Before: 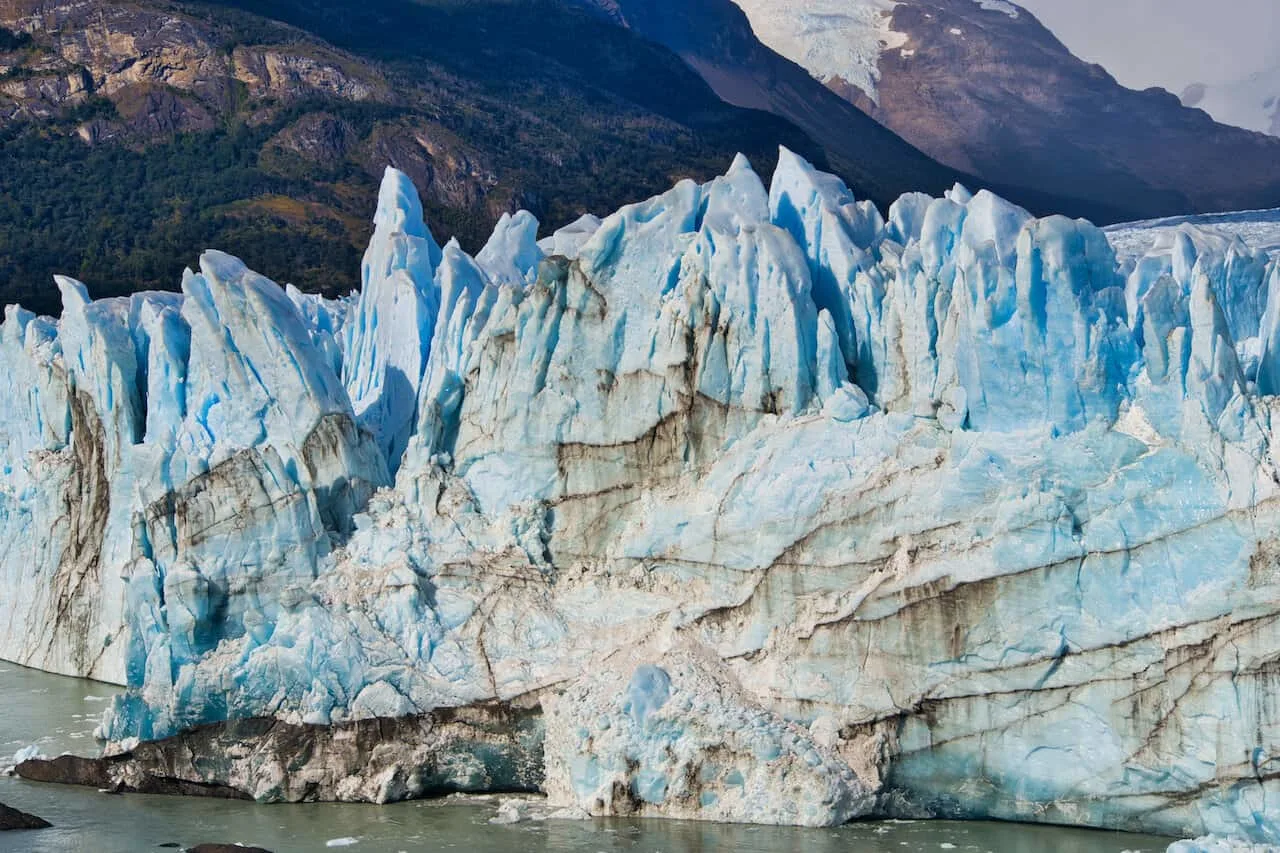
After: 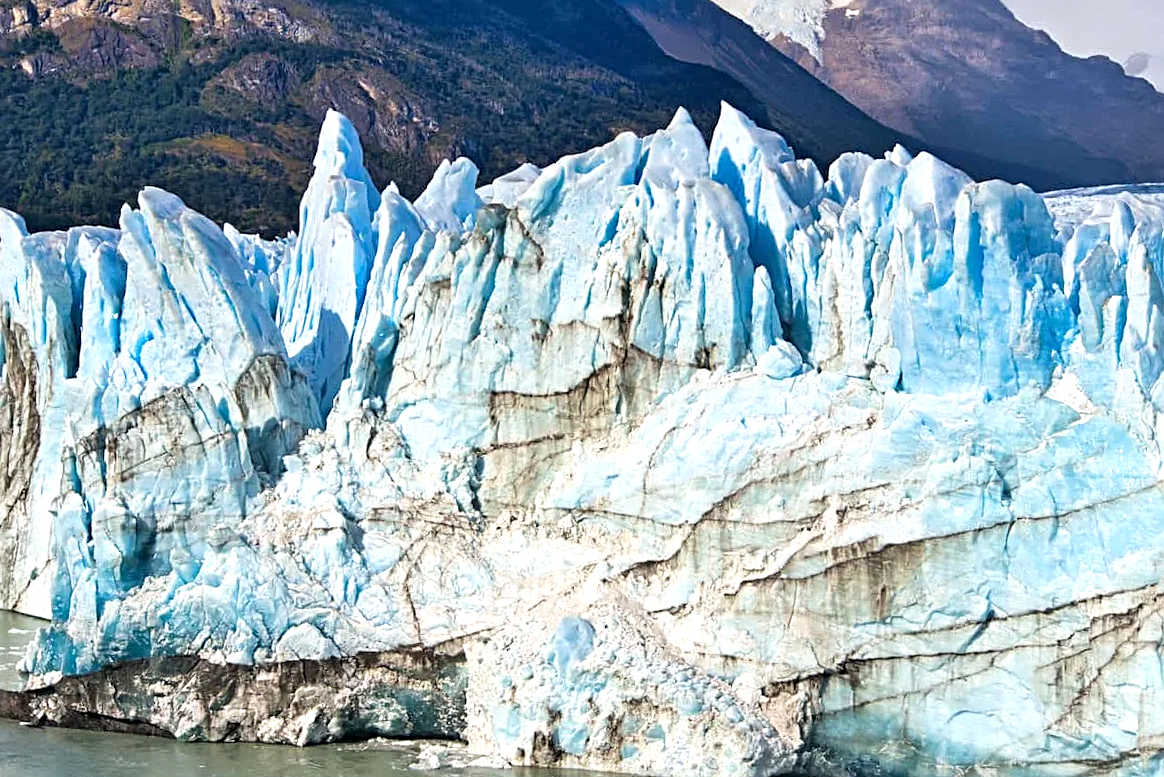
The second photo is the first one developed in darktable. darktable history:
exposure: exposure 0.661 EV, compensate highlight preservation false
crop and rotate: angle -1.88°, left 3.082%, top 3.701%, right 1.519%, bottom 0.644%
sharpen: radius 3.1
